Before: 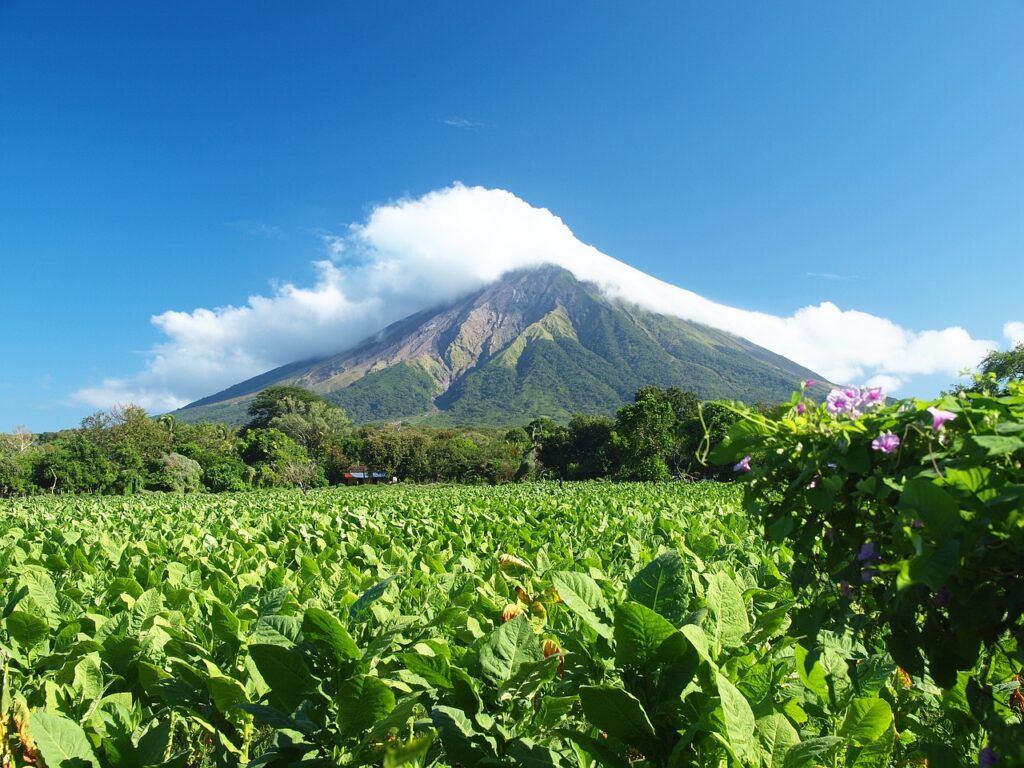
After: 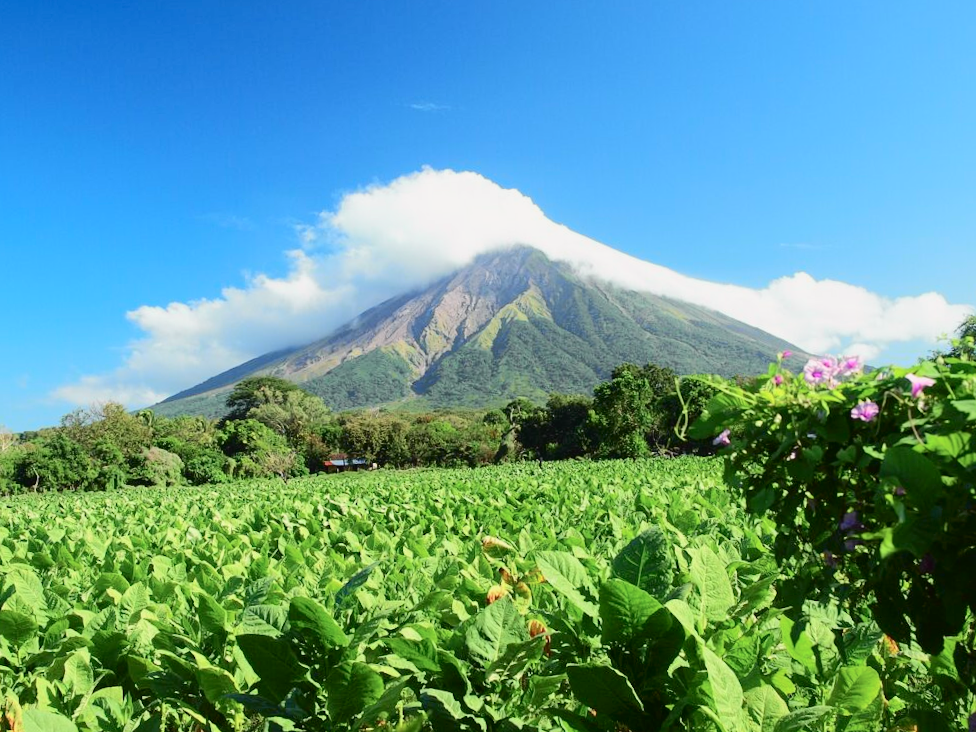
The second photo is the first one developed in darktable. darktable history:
tone curve: curves: ch0 [(0, 0.019) (0.066, 0.043) (0.189, 0.182) (0.359, 0.417) (0.485, 0.576) (0.656, 0.734) (0.851, 0.861) (0.997, 0.959)]; ch1 [(0, 0) (0.179, 0.123) (0.381, 0.36) (0.425, 0.41) (0.474, 0.472) (0.499, 0.501) (0.514, 0.517) (0.571, 0.584) (0.649, 0.677) (0.812, 0.856) (1, 1)]; ch2 [(0, 0) (0.246, 0.214) (0.421, 0.427) (0.459, 0.484) (0.5, 0.504) (0.518, 0.523) (0.529, 0.544) (0.56, 0.581) (0.617, 0.631) (0.744, 0.734) (0.867, 0.821) (0.993, 0.889)], color space Lab, independent channels, preserve colors none
rotate and perspective: rotation -2.12°, lens shift (vertical) 0.009, lens shift (horizontal) -0.008, automatic cropping original format, crop left 0.036, crop right 0.964, crop top 0.05, crop bottom 0.959
